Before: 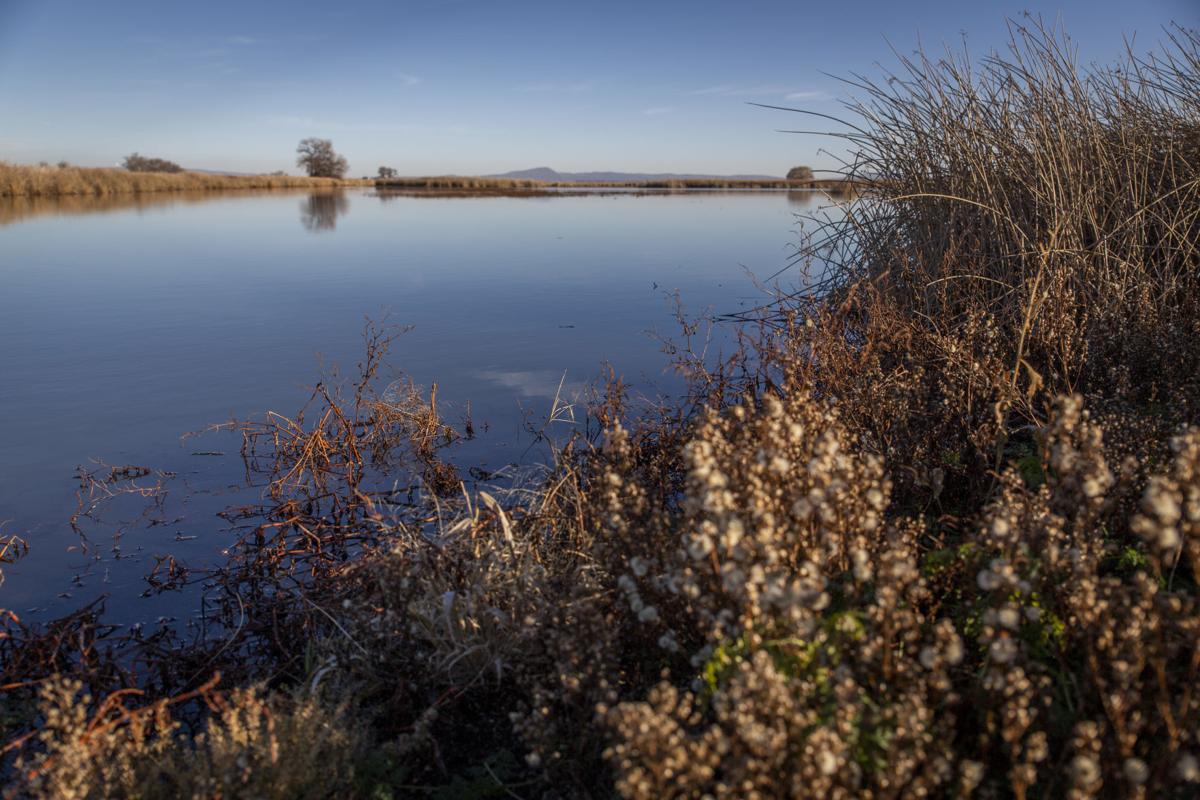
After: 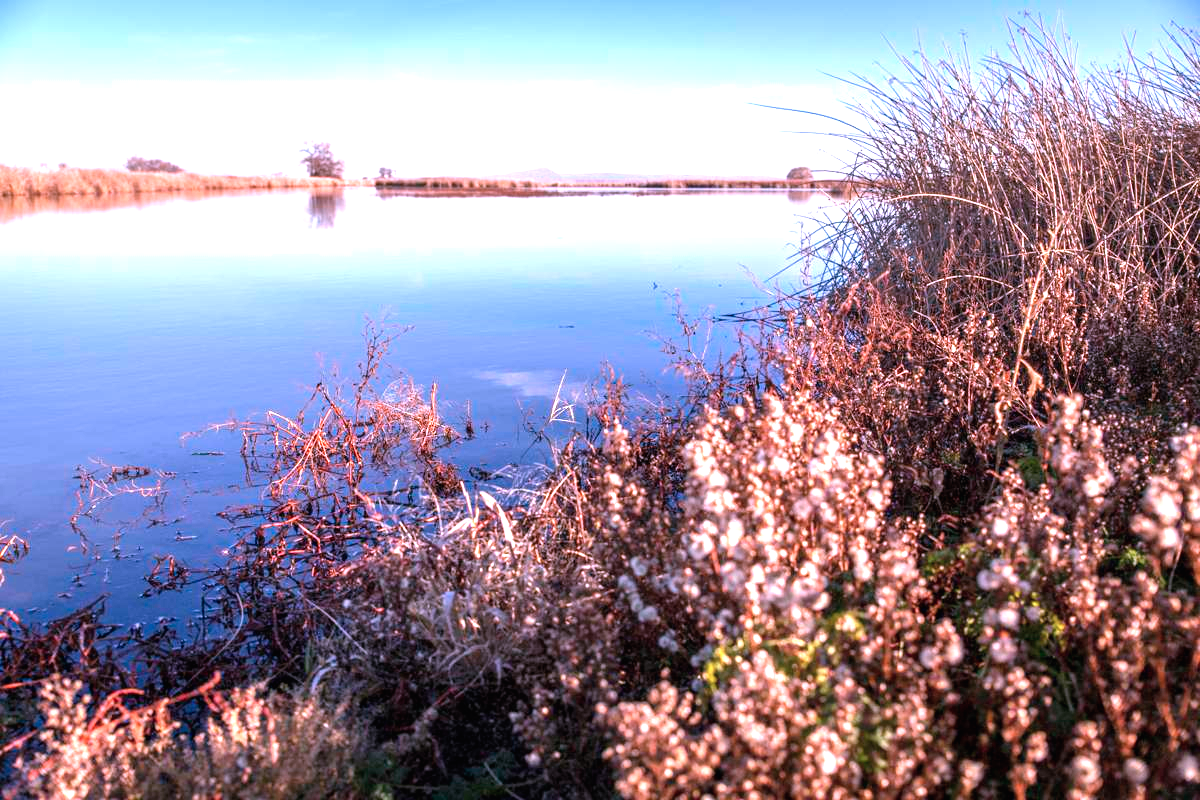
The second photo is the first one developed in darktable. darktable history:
color correction: highlights a* 15.12, highlights b* -25.32
exposure: black level correction 0, exposure 2 EV, compensate exposure bias true, compensate highlight preservation false
